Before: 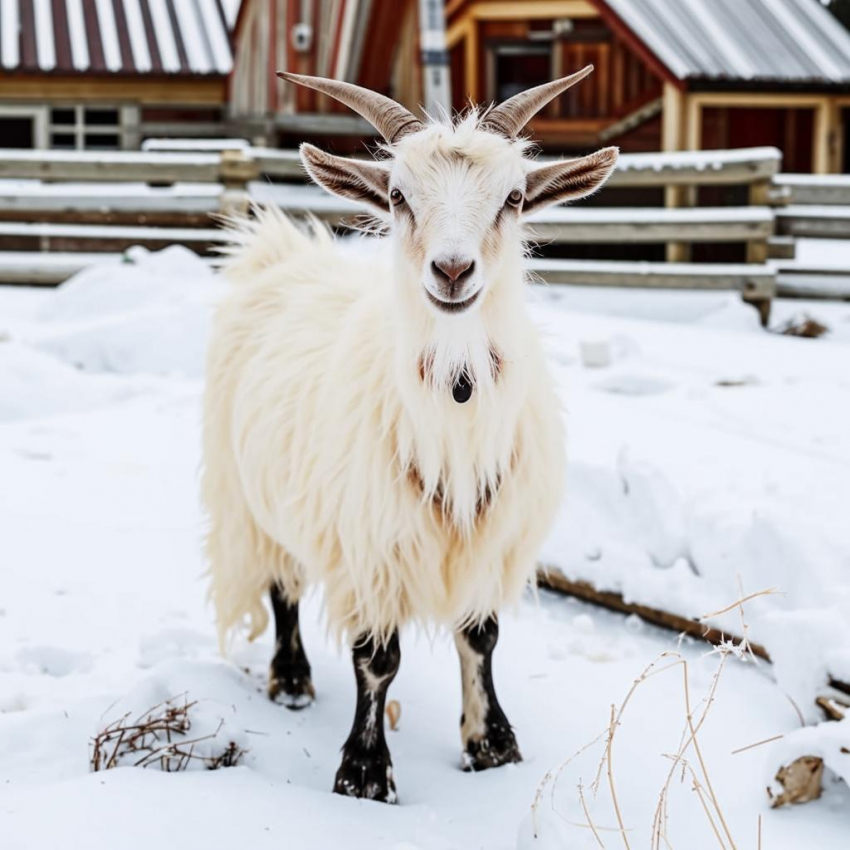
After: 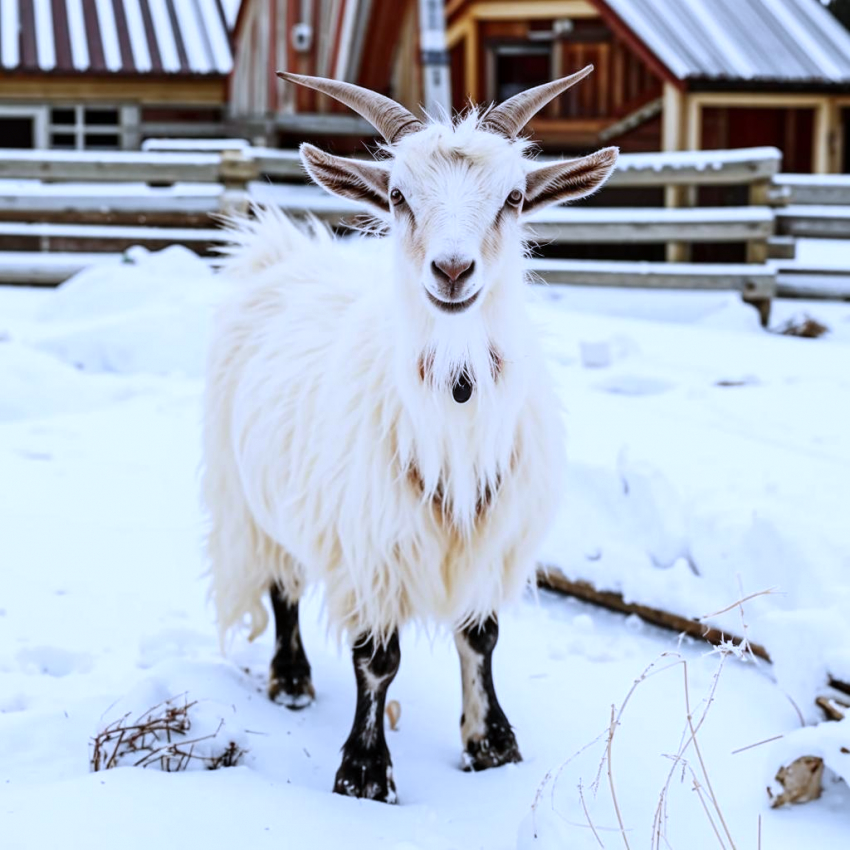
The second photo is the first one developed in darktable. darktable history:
color balance: on, module defaults
local contrast: mode bilateral grid, contrast 15, coarseness 36, detail 105%, midtone range 0.2
white balance: red 0.948, green 1.02, blue 1.176
